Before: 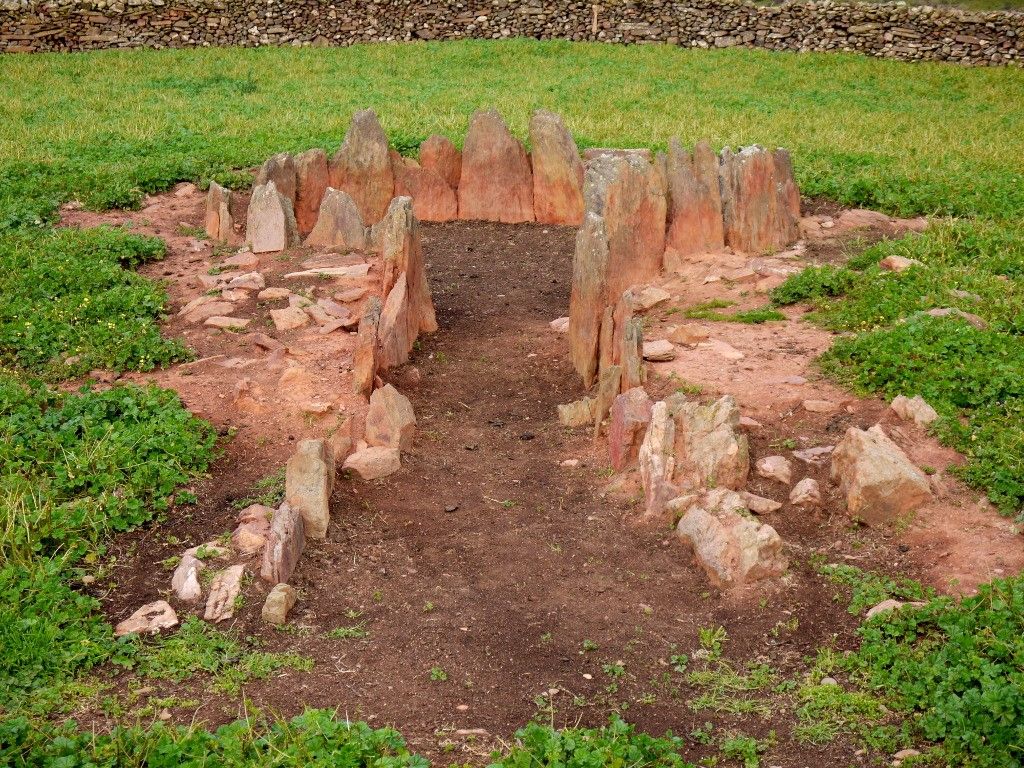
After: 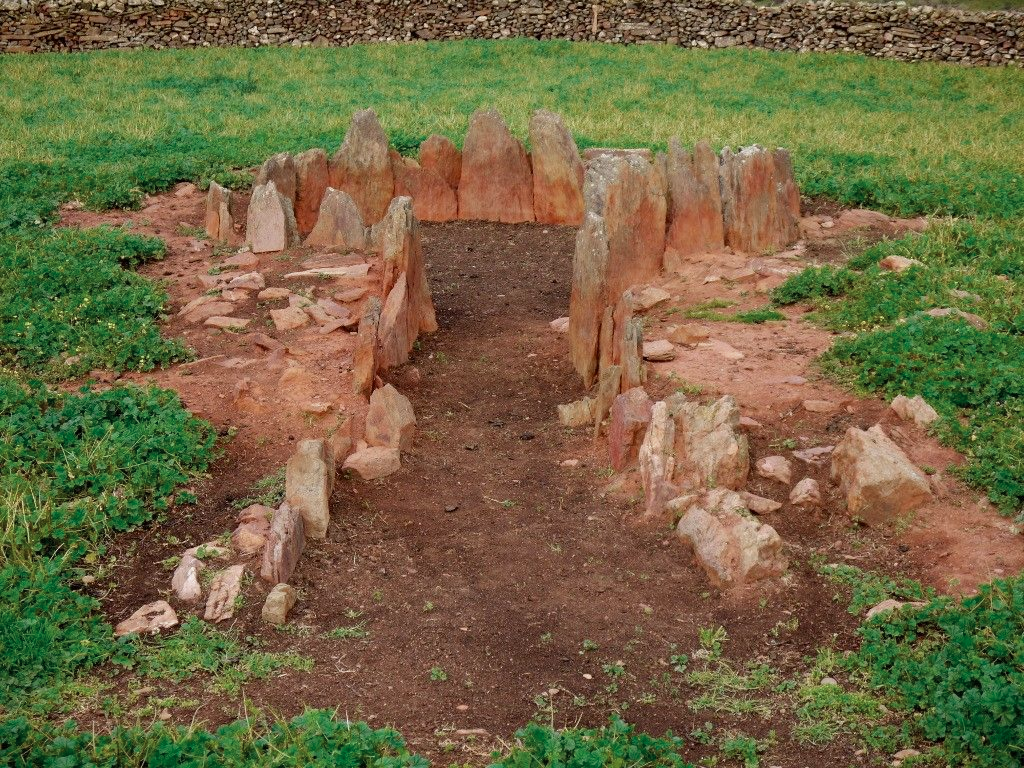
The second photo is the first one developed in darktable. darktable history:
color zones: curves: ch0 [(0, 0.5) (0.125, 0.4) (0.25, 0.5) (0.375, 0.4) (0.5, 0.4) (0.625, 0.6) (0.75, 0.6) (0.875, 0.5)]; ch1 [(0, 0.4) (0.125, 0.5) (0.25, 0.4) (0.375, 0.4) (0.5, 0.4) (0.625, 0.4) (0.75, 0.5) (0.875, 0.4)]; ch2 [(0, 0.6) (0.125, 0.5) (0.25, 0.5) (0.375, 0.6) (0.5, 0.6) (0.625, 0.5) (0.75, 0.5) (0.875, 0.5)]
exposure: exposure -0.116 EV, compensate exposure bias true, compensate highlight preservation false
